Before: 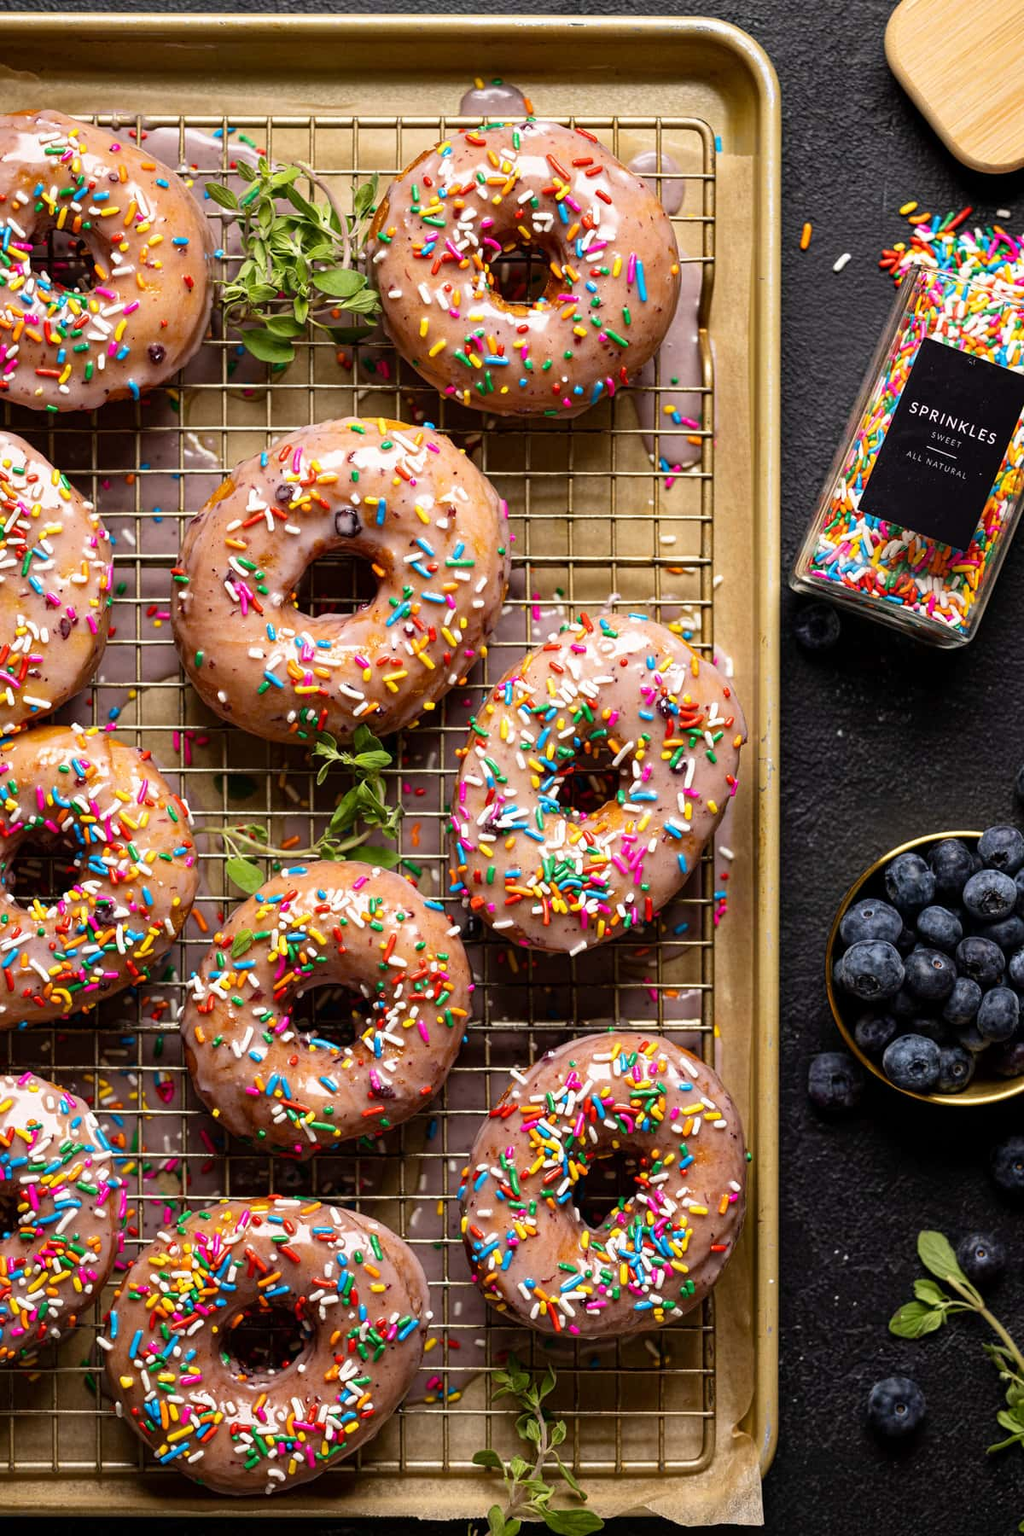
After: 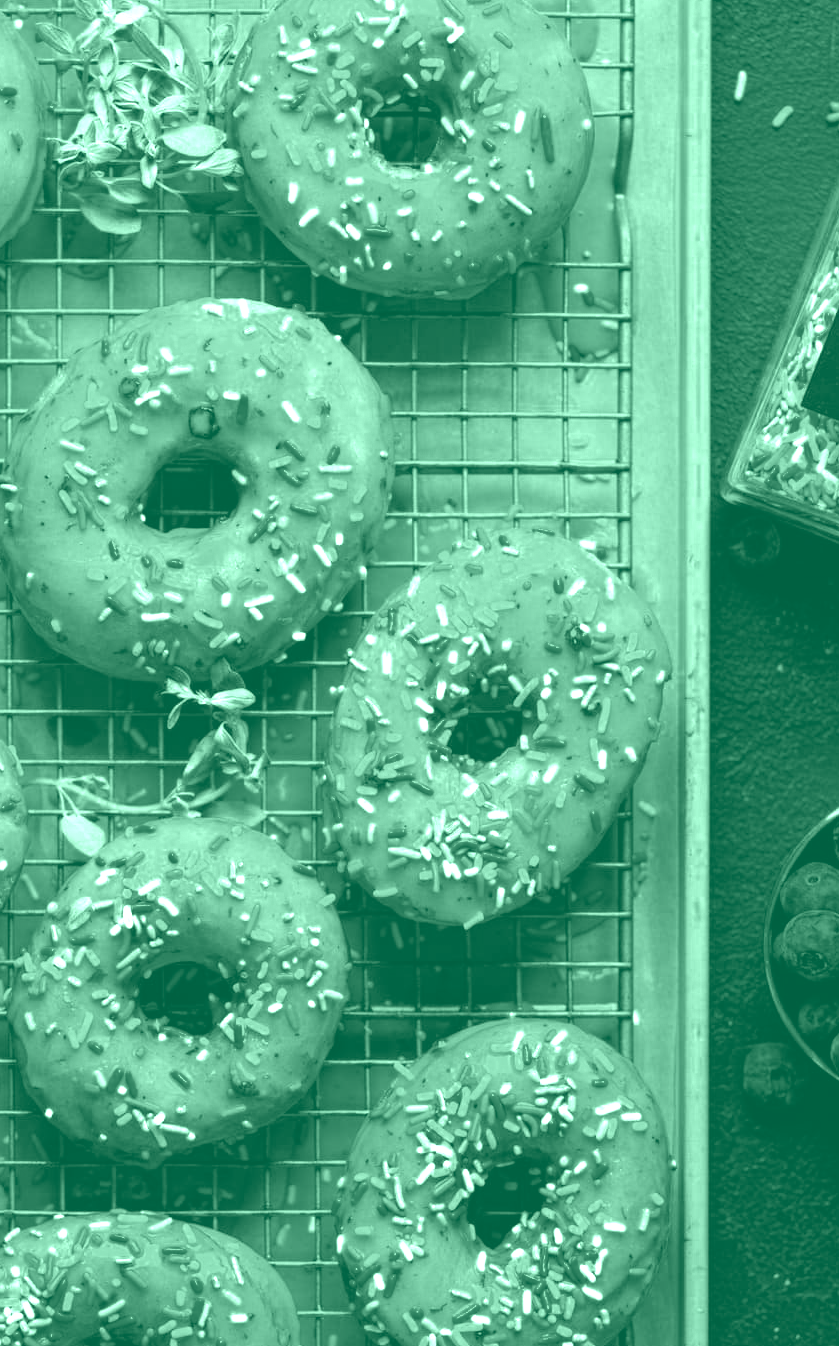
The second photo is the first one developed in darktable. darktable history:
crop and rotate: left 17.046%, top 10.659%, right 12.989%, bottom 14.553%
color zones: curves: ch0 [(0, 0.554) (0.146, 0.662) (0.293, 0.86) (0.503, 0.774) (0.637, 0.106) (0.74, 0.072) (0.866, 0.488) (0.998, 0.569)]; ch1 [(0, 0) (0.143, 0) (0.286, 0) (0.429, 0) (0.571, 0) (0.714, 0) (0.857, 0)]
colorize: hue 147.6°, saturation 65%, lightness 21.64%
